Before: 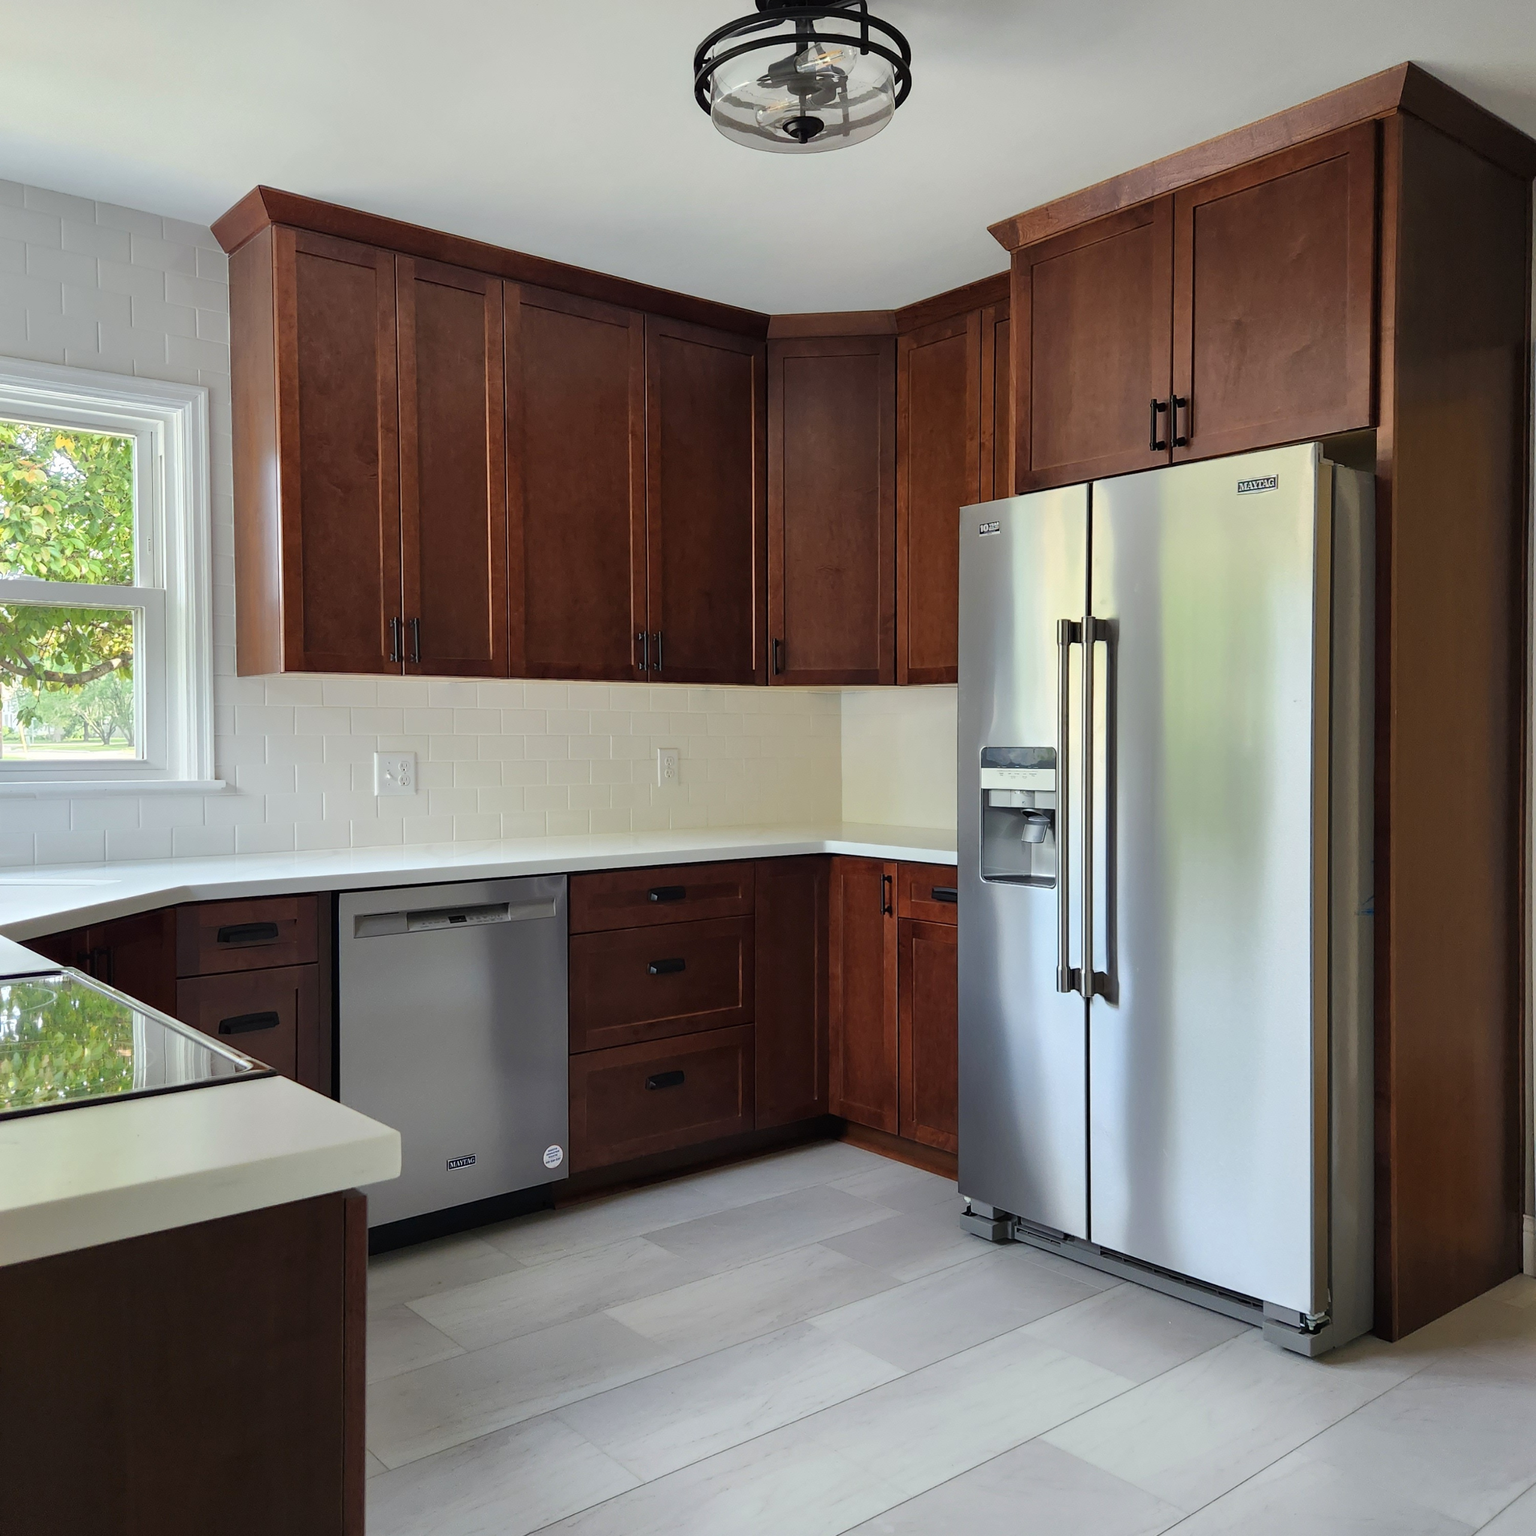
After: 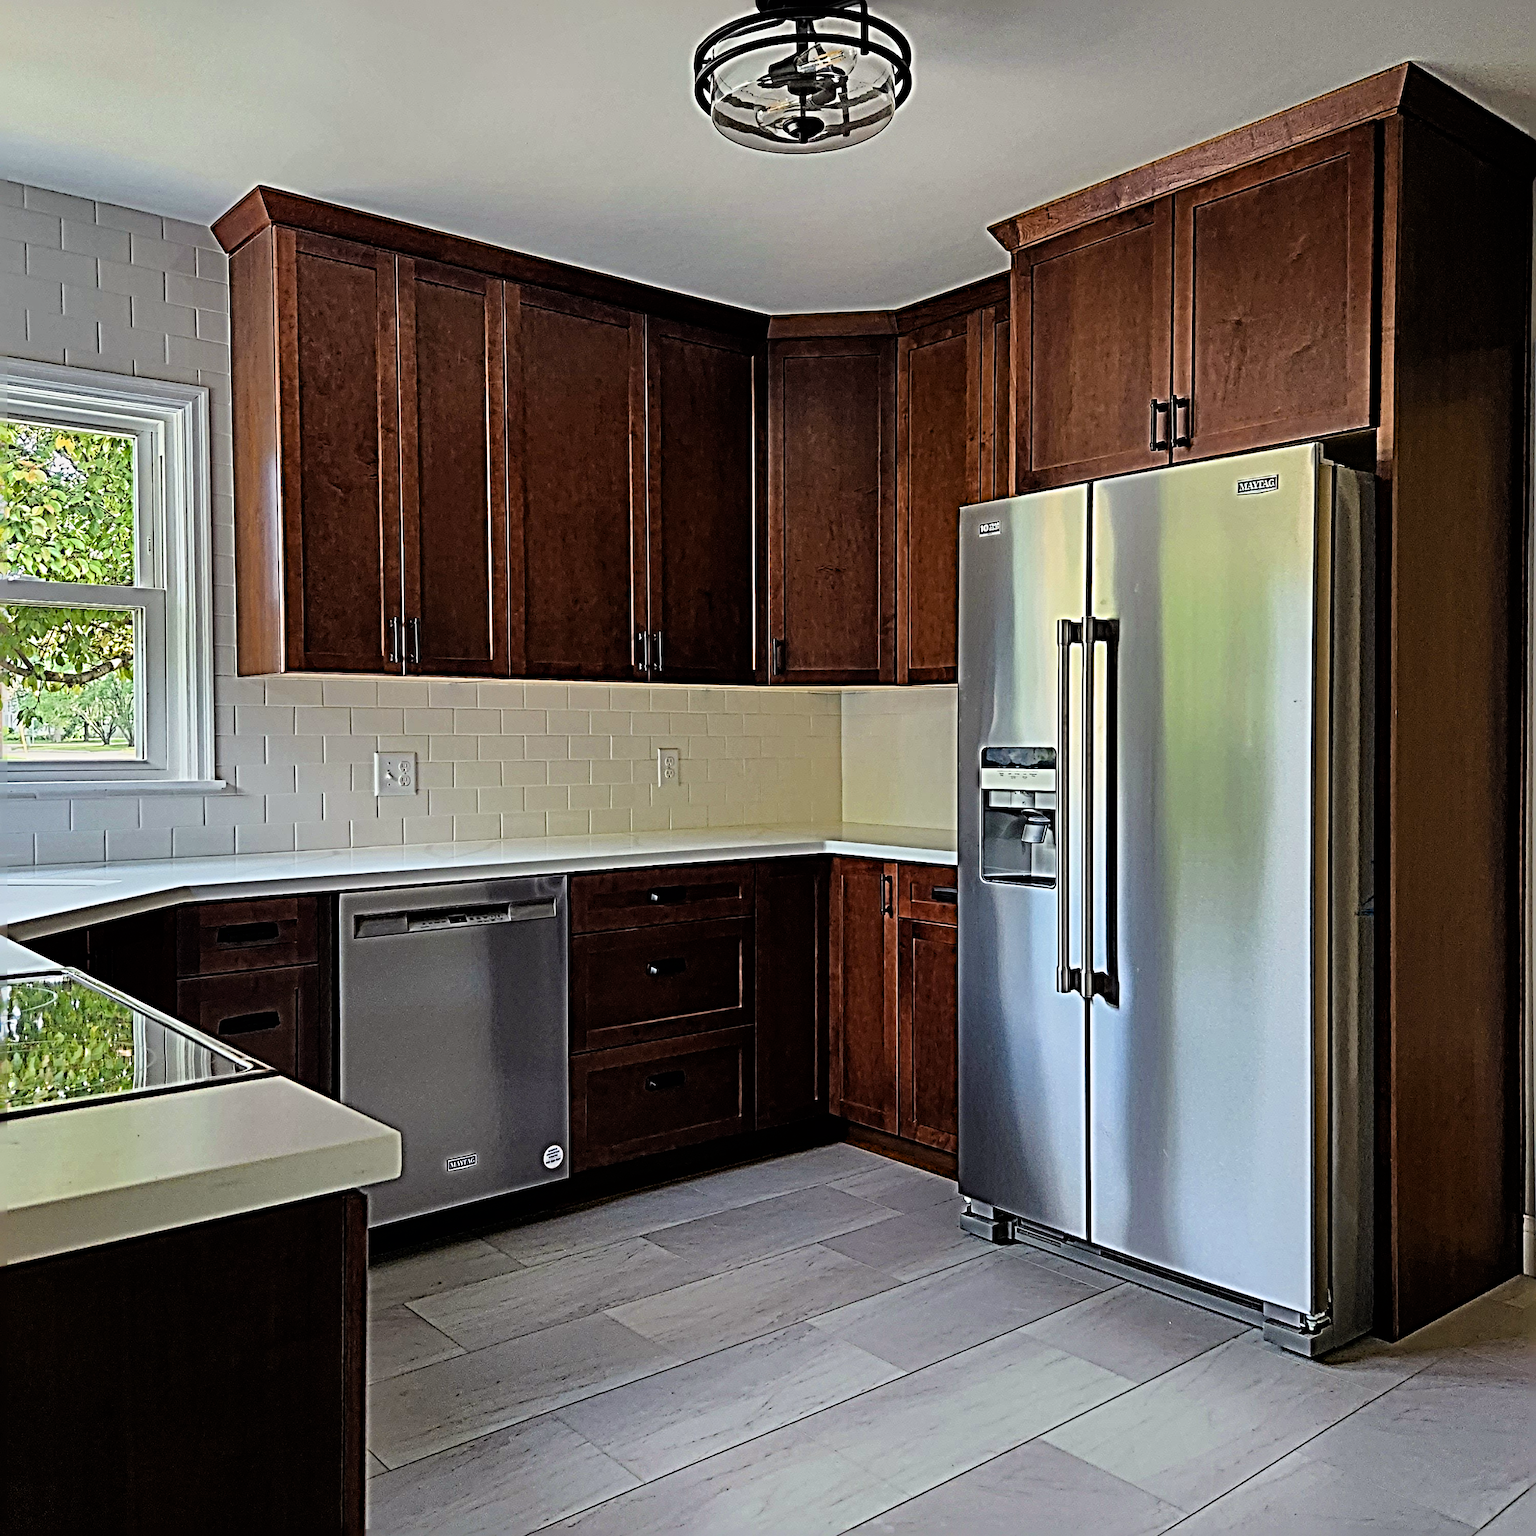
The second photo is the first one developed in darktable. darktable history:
haze removal: strength 0.487, distance 0.436, adaptive false
sharpen: radius 6.267, amount 1.787, threshold 0.229
filmic rgb: black relative exposure -8.03 EV, white relative exposure 4.06 EV, hardness 4.19, latitude 49.9%, contrast 1.1, color science v6 (2022)
